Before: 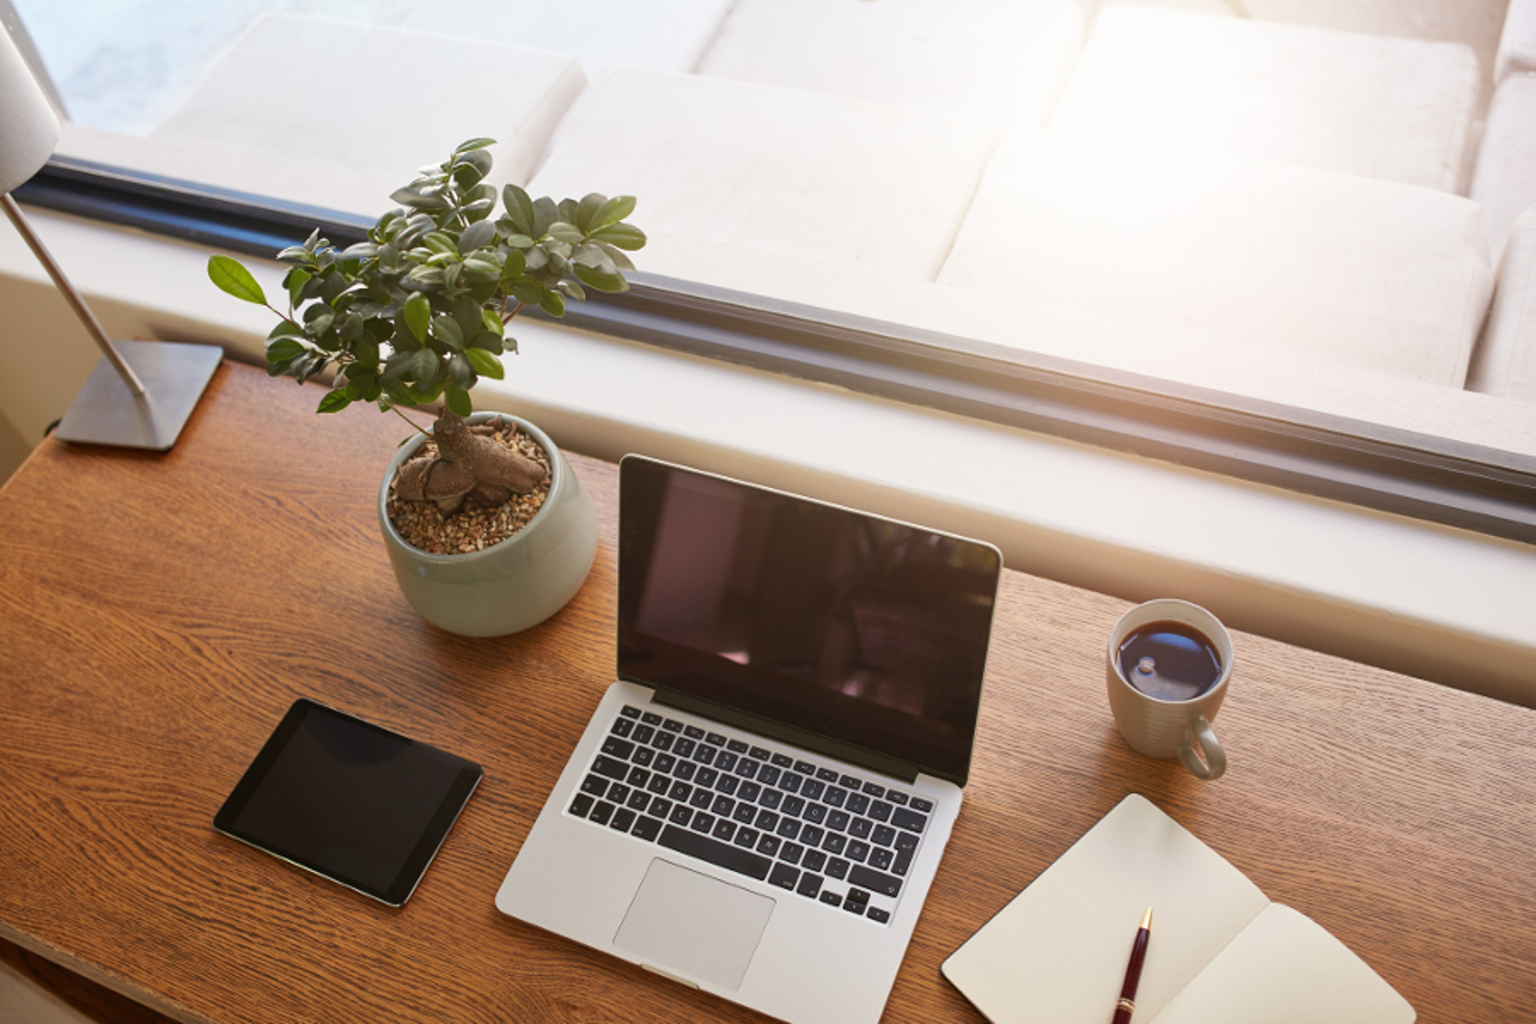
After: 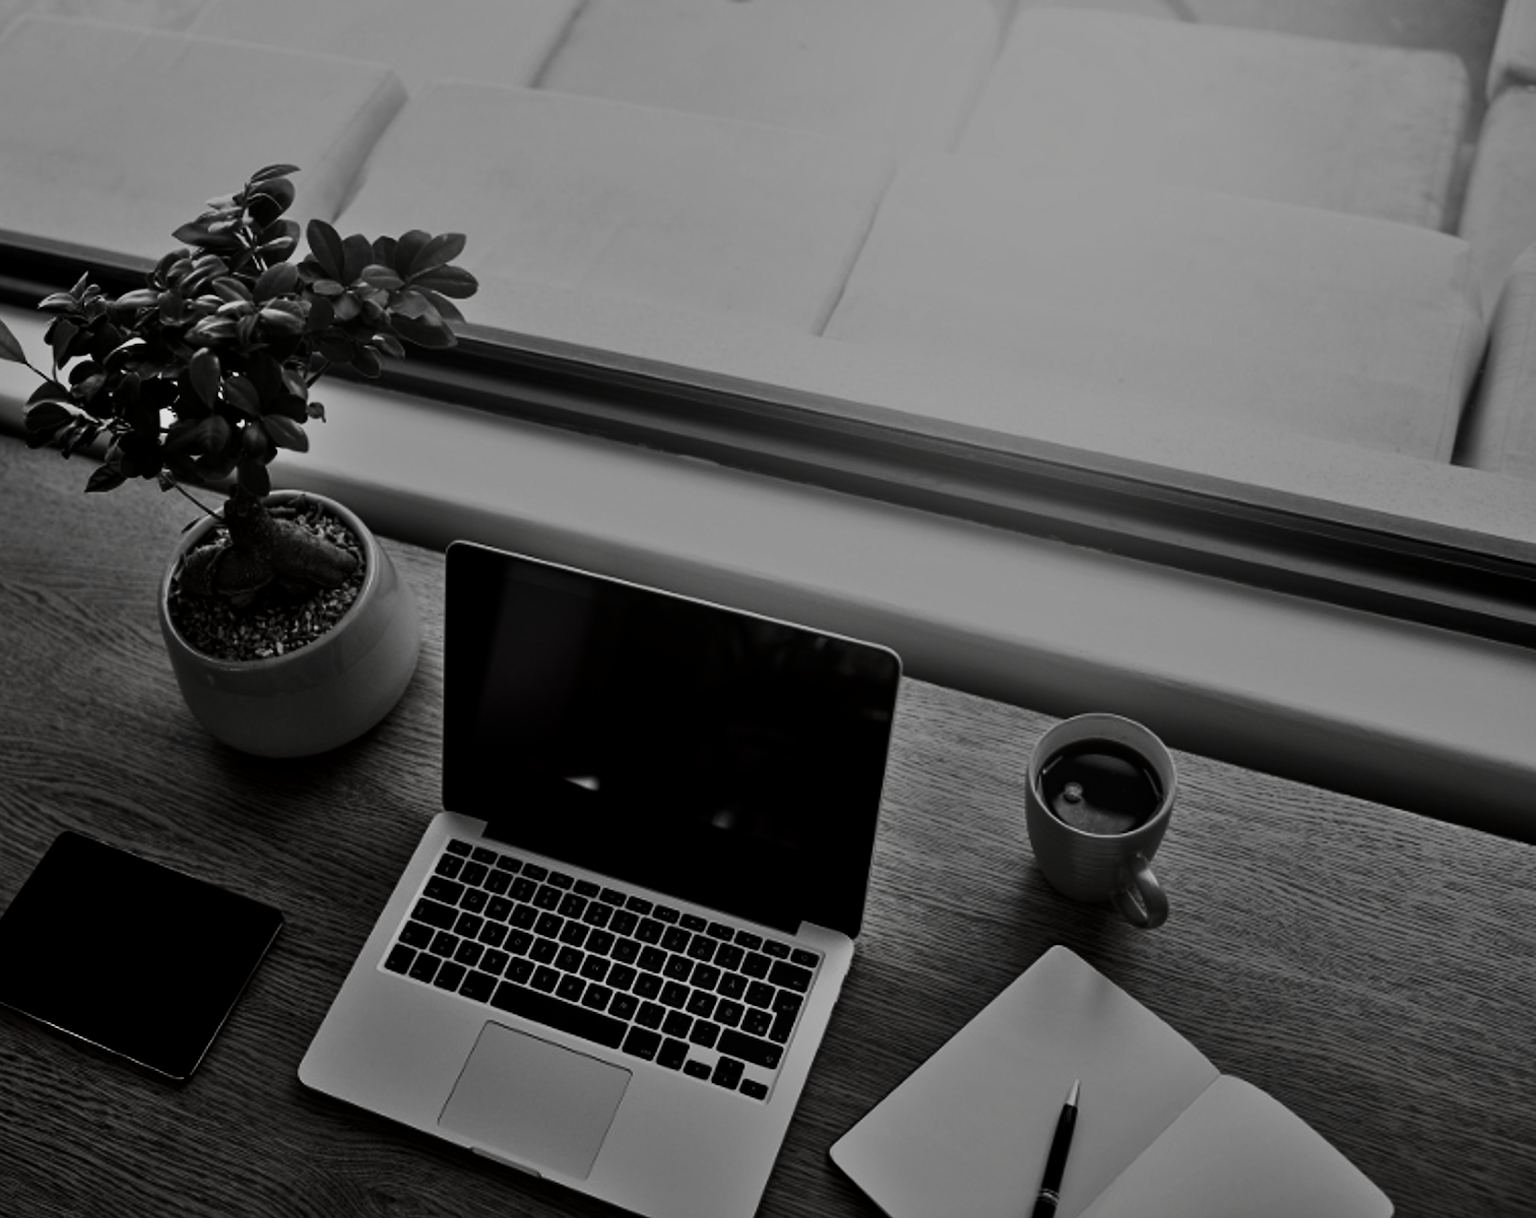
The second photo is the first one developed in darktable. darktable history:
crop: left 15.987%
filmic rgb: black relative exposure -5.03 EV, white relative exposure 3.98 EV, hardness 2.9, contrast 1.096, highlights saturation mix -21.32%
contrast brightness saturation: contrast 0.017, brightness -0.997, saturation -0.982
shadows and highlights: soften with gaussian
